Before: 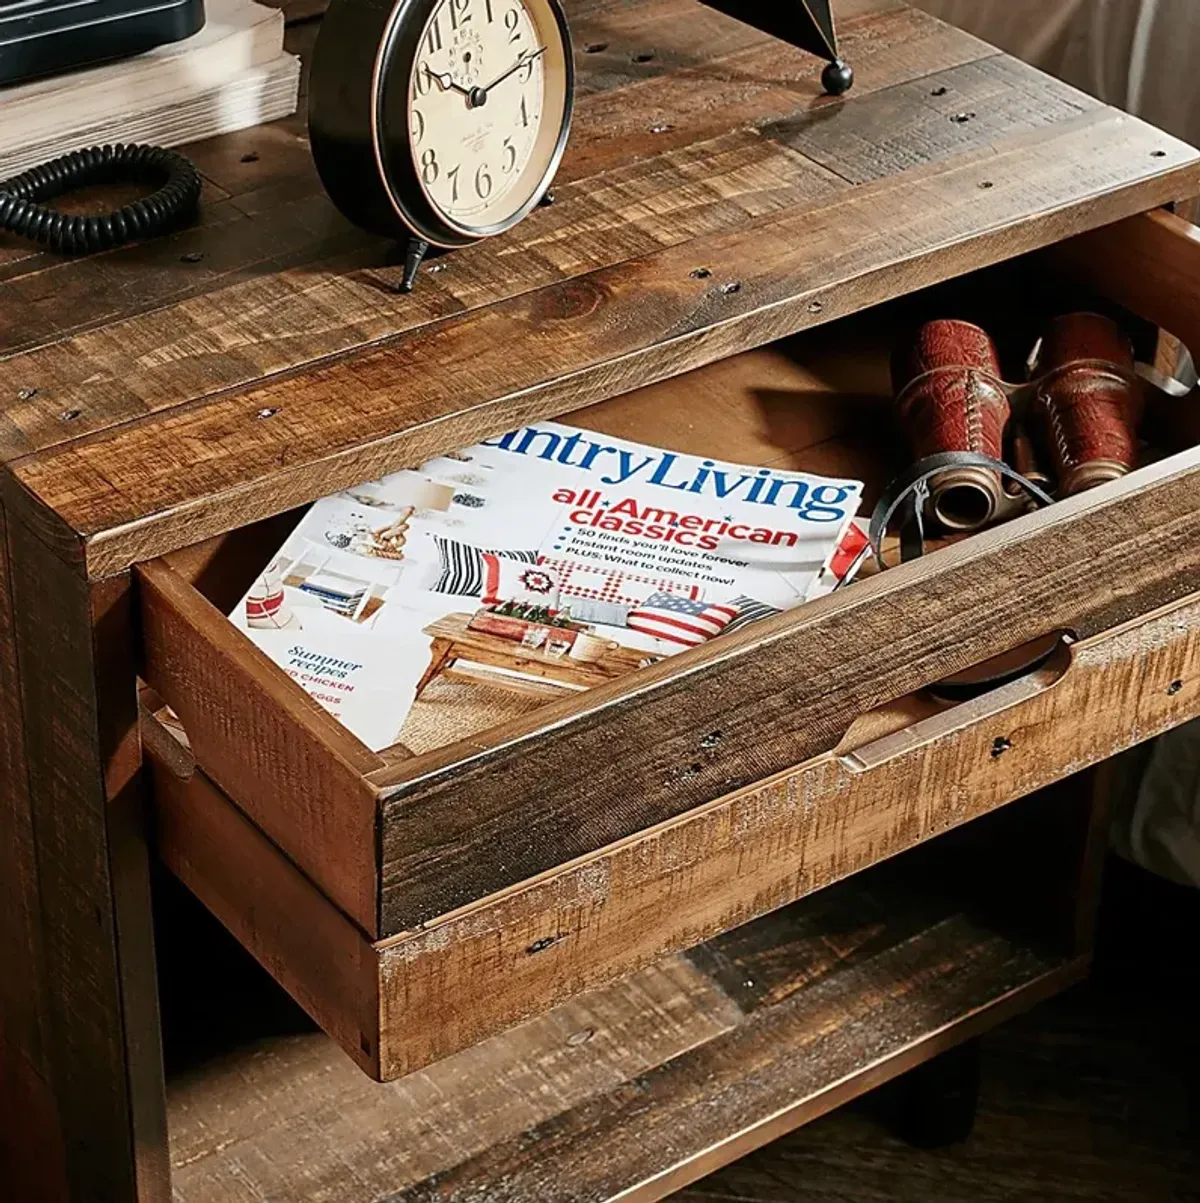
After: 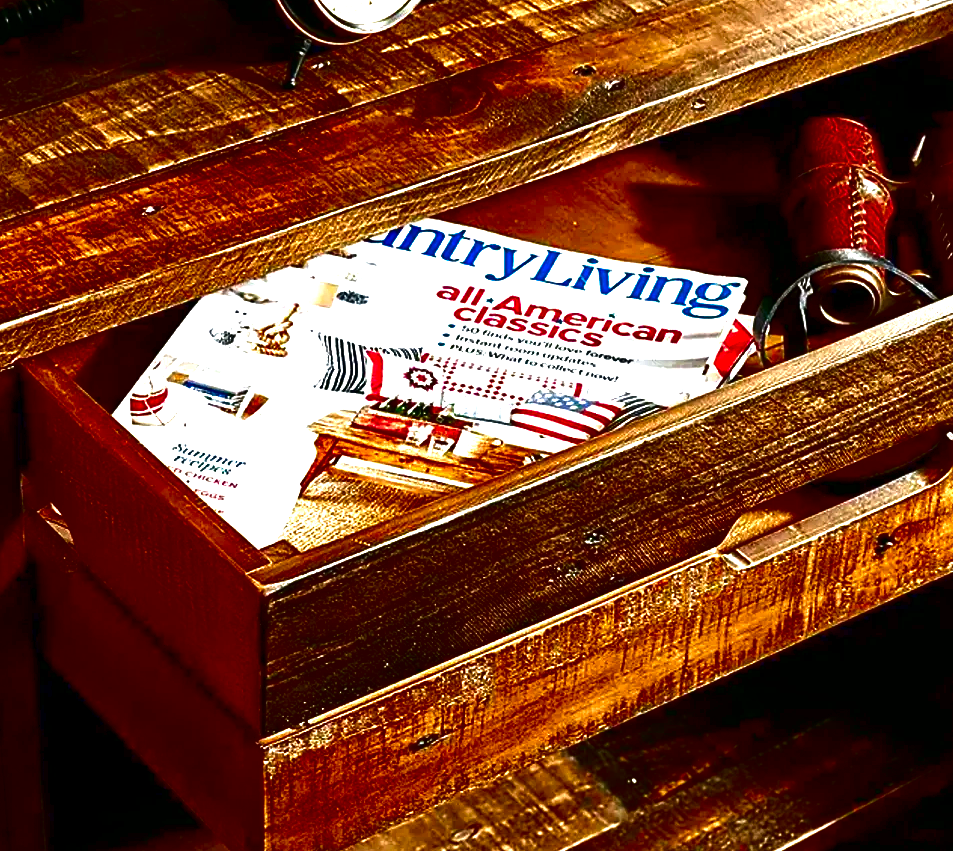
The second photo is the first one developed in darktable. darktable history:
crop: left 9.712%, top 16.928%, right 10.845%, bottom 12.332%
exposure: black level correction 0, exposure 1.1 EV, compensate highlight preservation false
contrast brightness saturation: brightness -1, saturation 1
